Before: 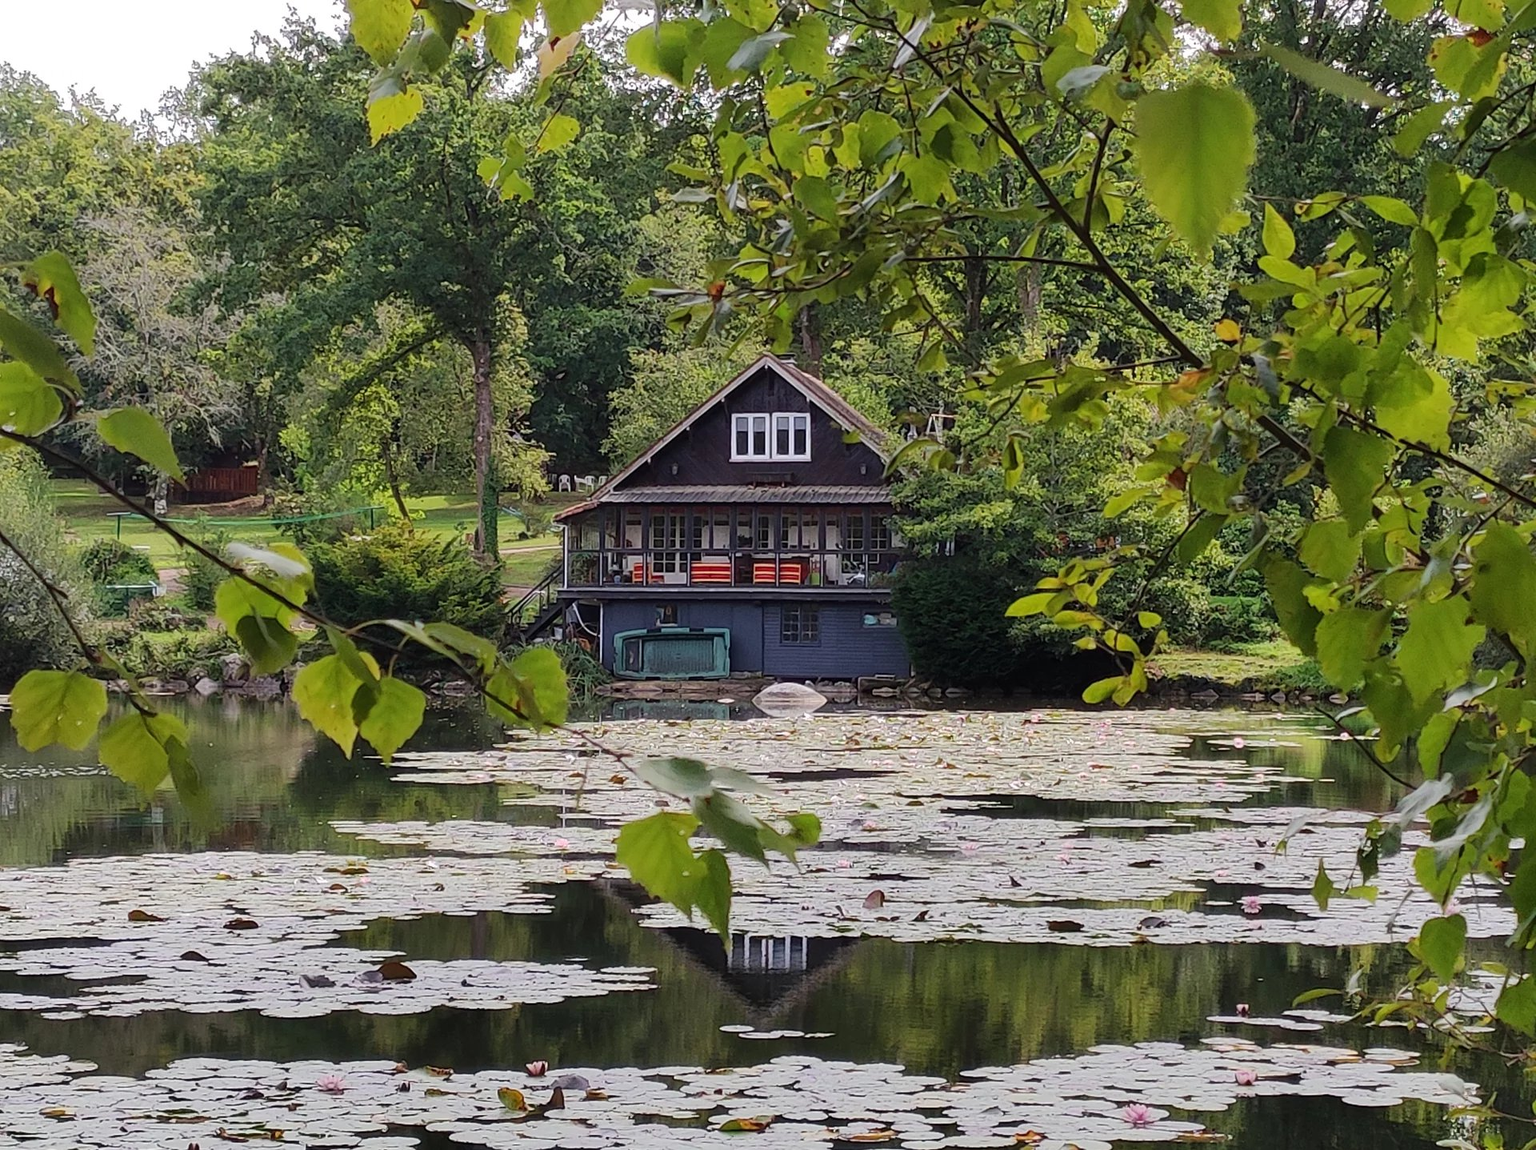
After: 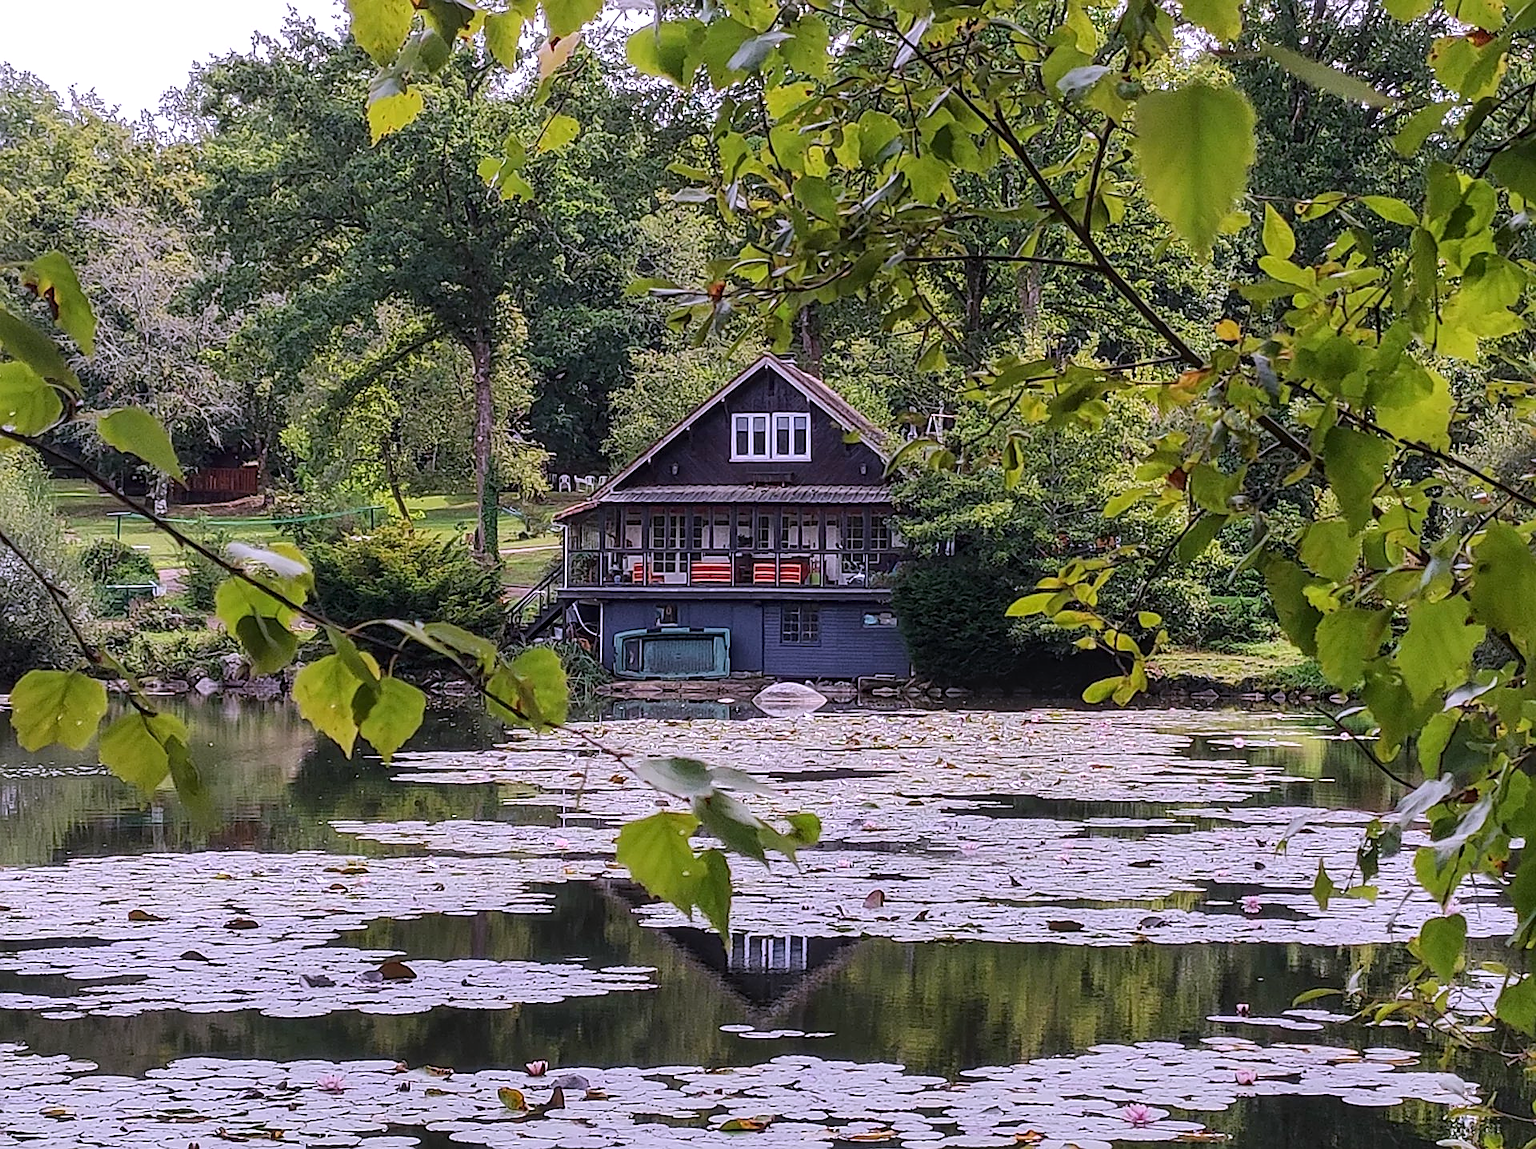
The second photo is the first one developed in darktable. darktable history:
local contrast: on, module defaults
sharpen: on, module defaults
white balance: red 1.042, blue 1.17
